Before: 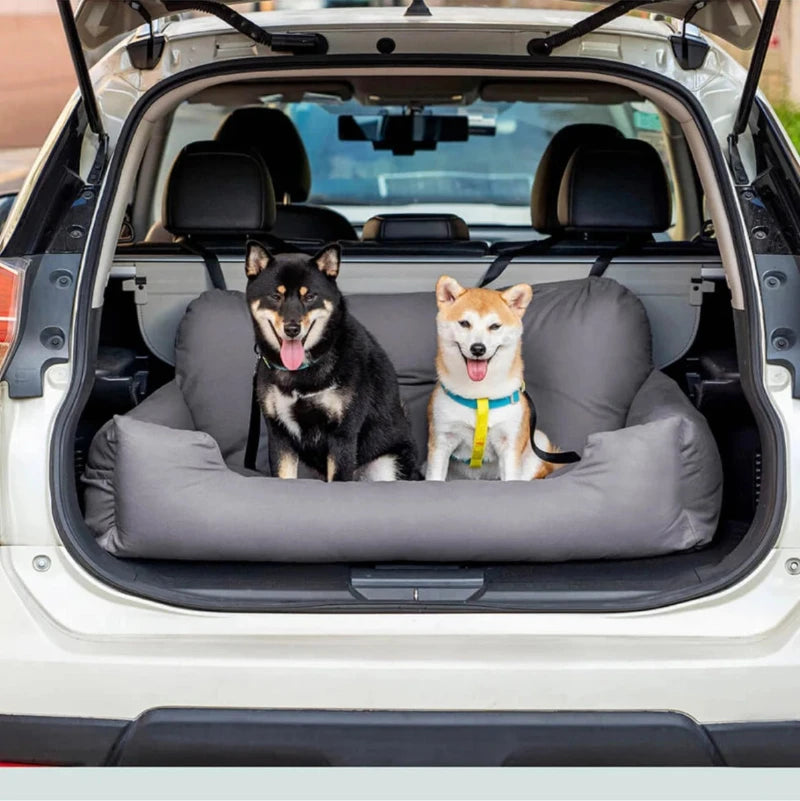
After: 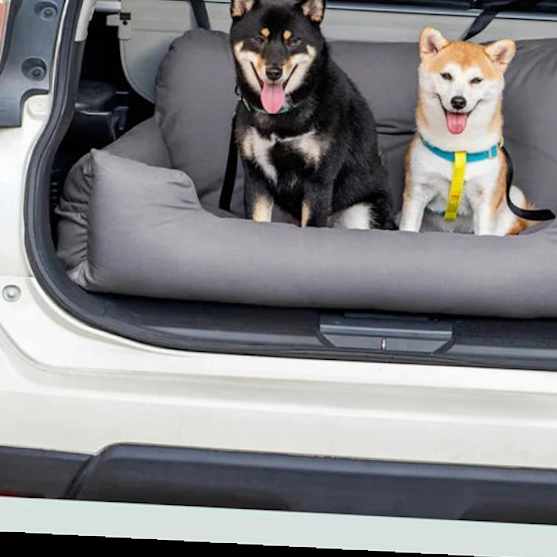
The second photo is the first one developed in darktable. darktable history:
crop and rotate: angle -0.82°, left 3.85%, top 31.828%, right 27.992%
rotate and perspective: rotation 2.17°, automatic cropping off
